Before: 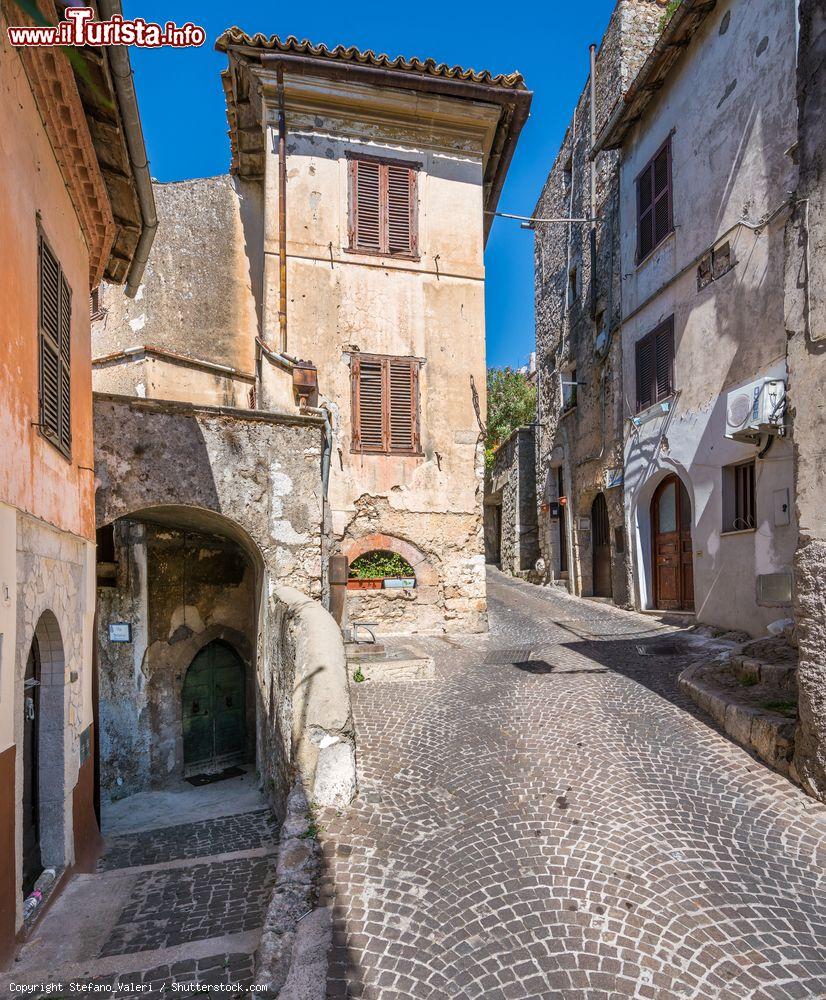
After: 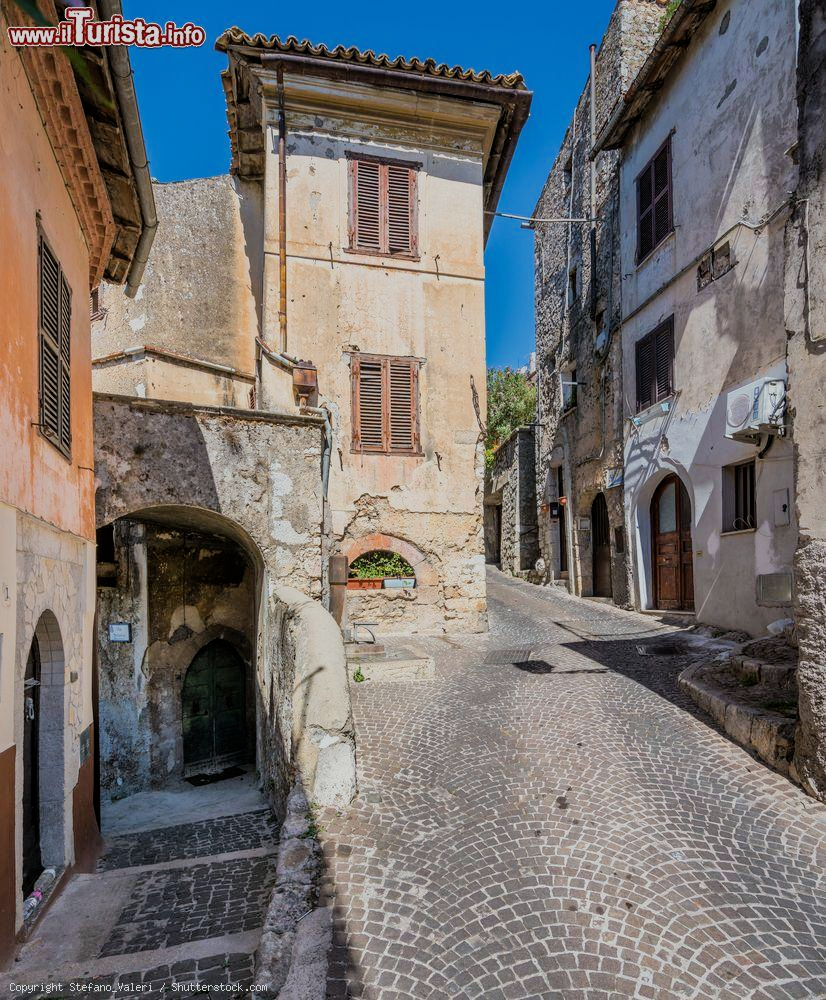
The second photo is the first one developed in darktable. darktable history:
white balance: red 0.978, blue 0.999
filmic rgb: black relative exposure -7.65 EV, white relative exposure 4.56 EV, hardness 3.61, color science v6 (2022)
